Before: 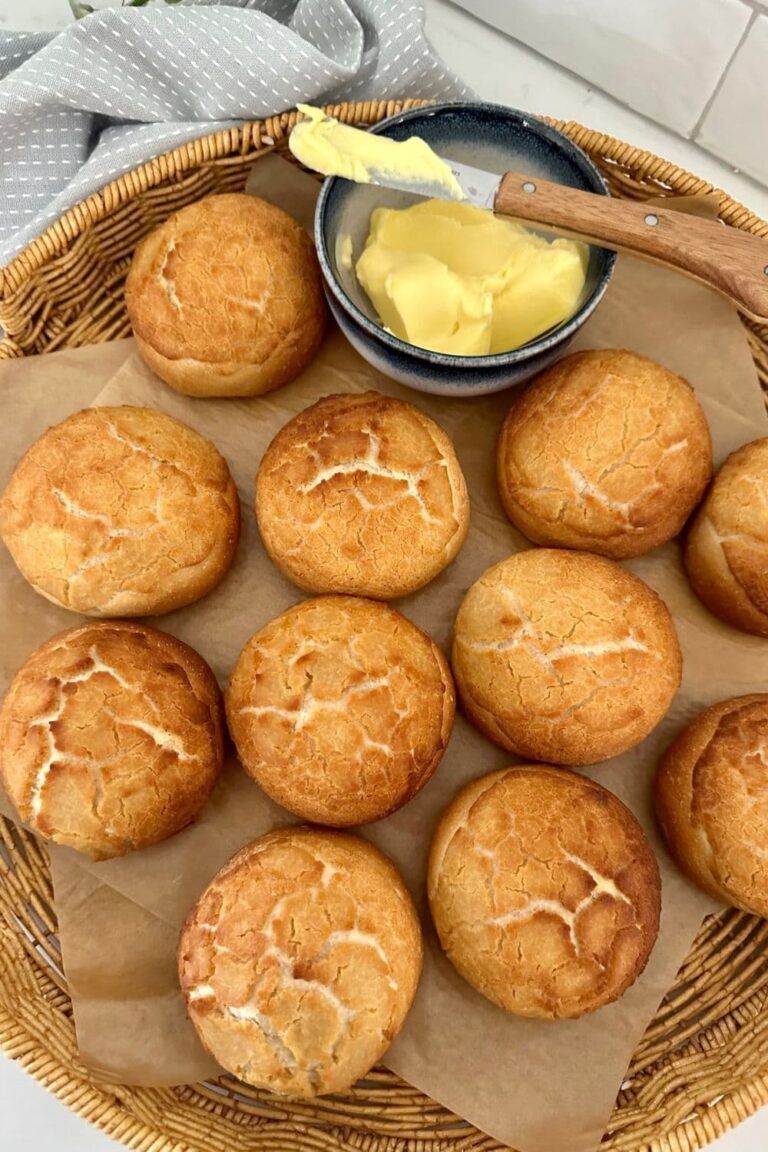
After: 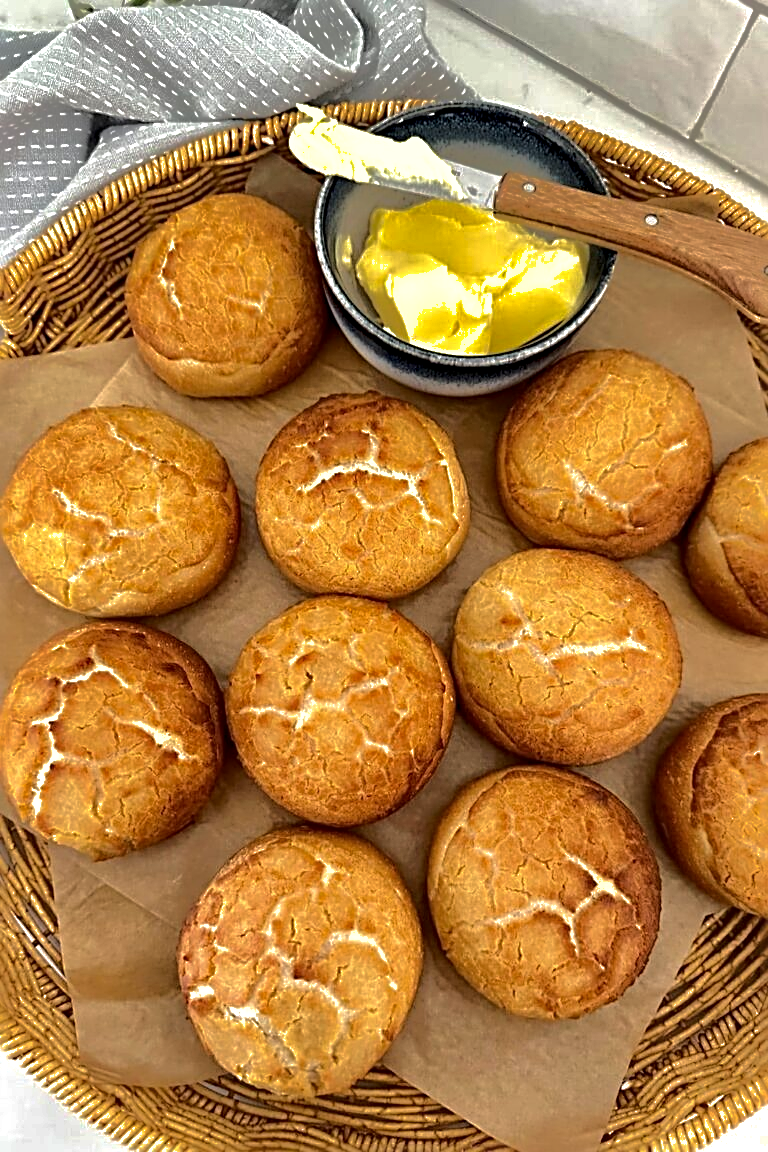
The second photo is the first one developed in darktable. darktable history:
sharpen: radius 3.025, amount 0.757
shadows and highlights: shadows -19.91, highlights -73.15
local contrast: highlights 100%, shadows 100%, detail 120%, midtone range 0.2
tone equalizer: -8 EV -0.417 EV, -7 EV -0.389 EV, -6 EV -0.333 EV, -5 EV -0.222 EV, -3 EV 0.222 EV, -2 EV 0.333 EV, -1 EV 0.389 EV, +0 EV 0.417 EV, edges refinement/feathering 500, mask exposure compensation -1.57 EV, preserve details no
